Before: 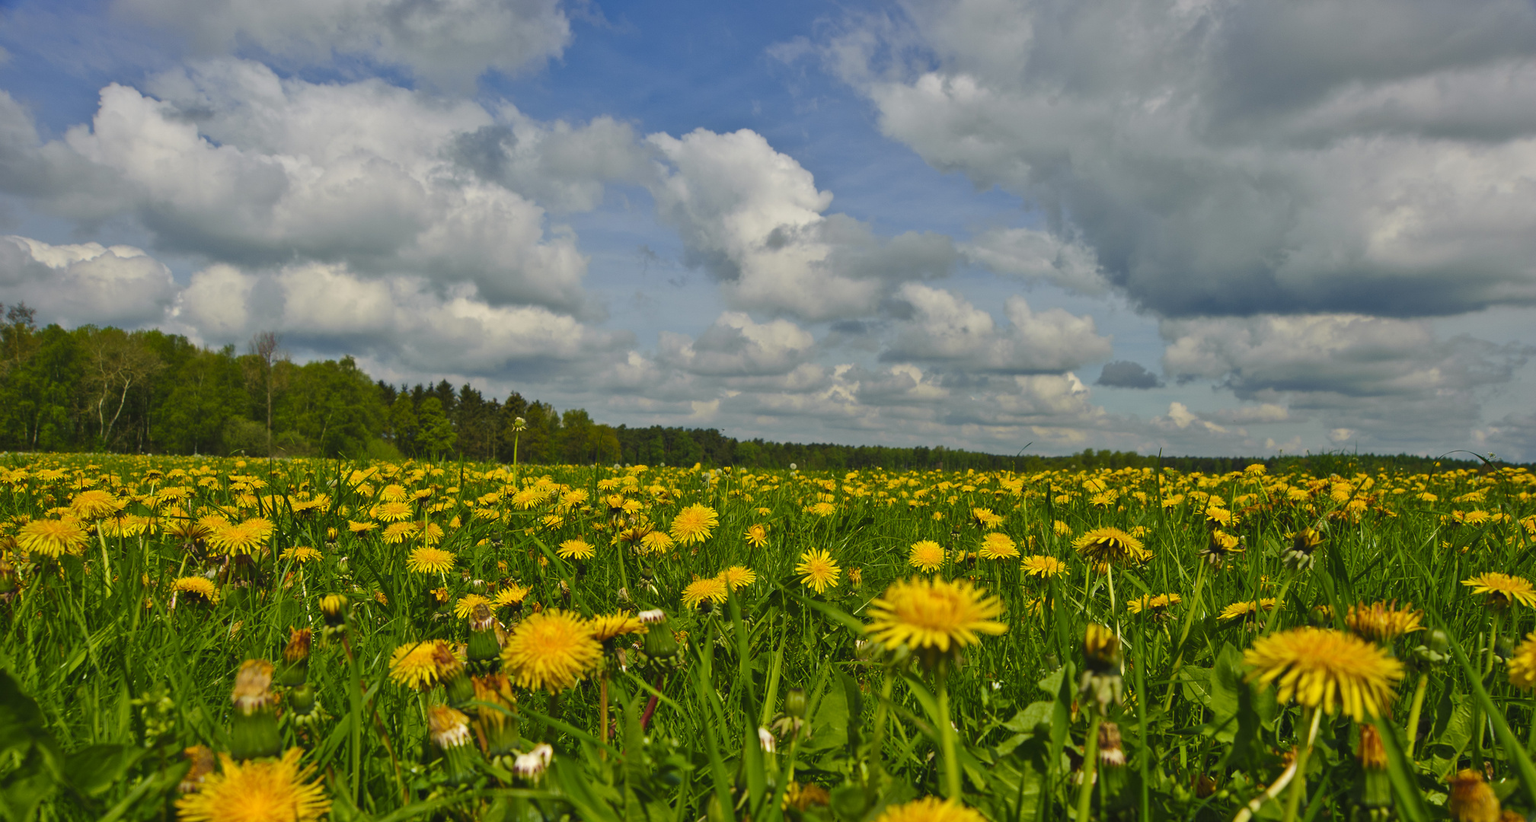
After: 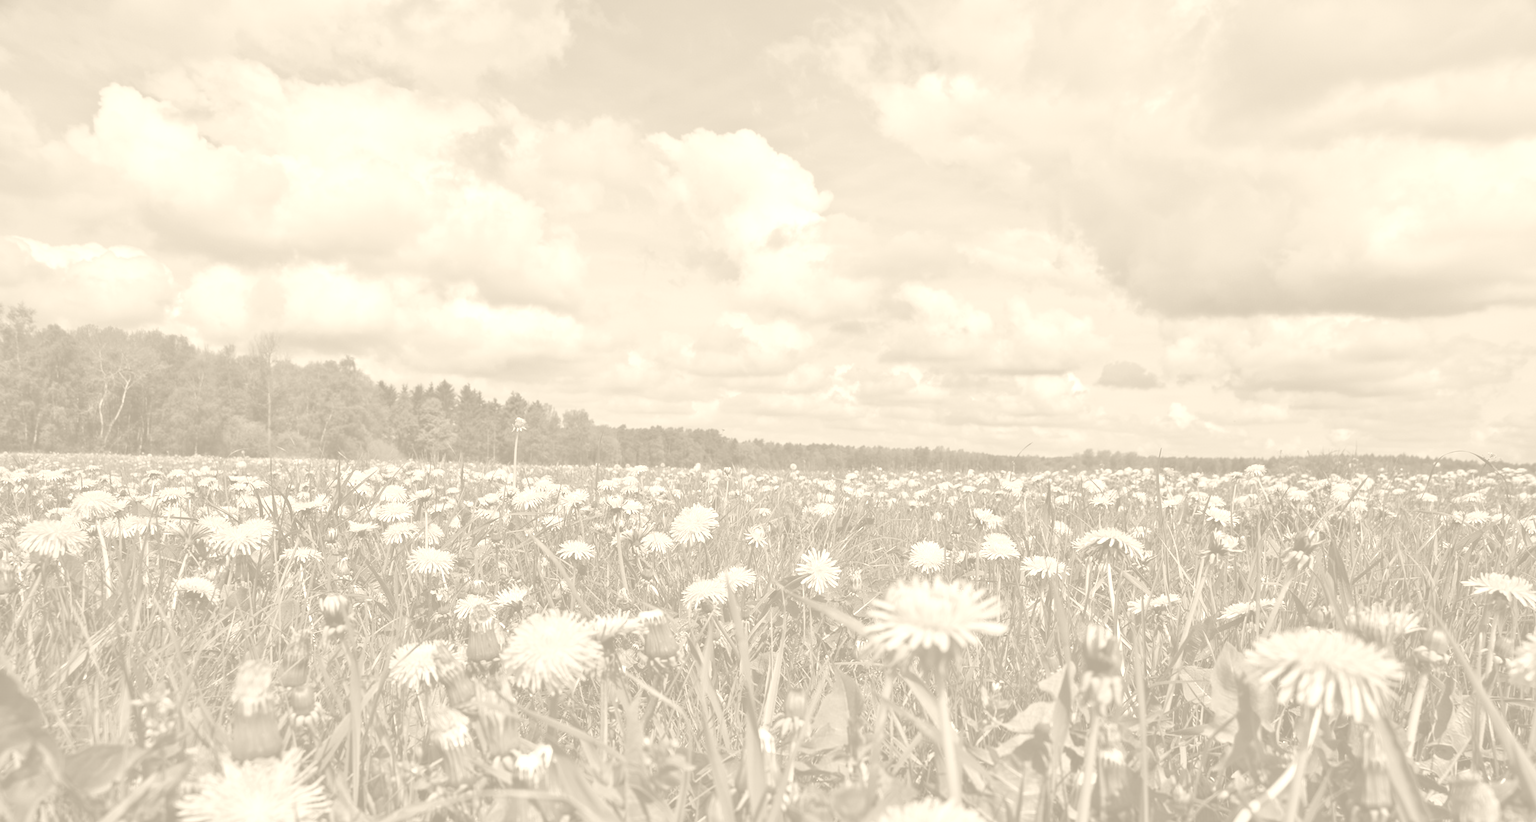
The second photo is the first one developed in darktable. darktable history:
exposure: exposure -0.36 EV, compensate highlight preservation false
colorize: hue 36°, saturation 71%, lightness 80.79%
